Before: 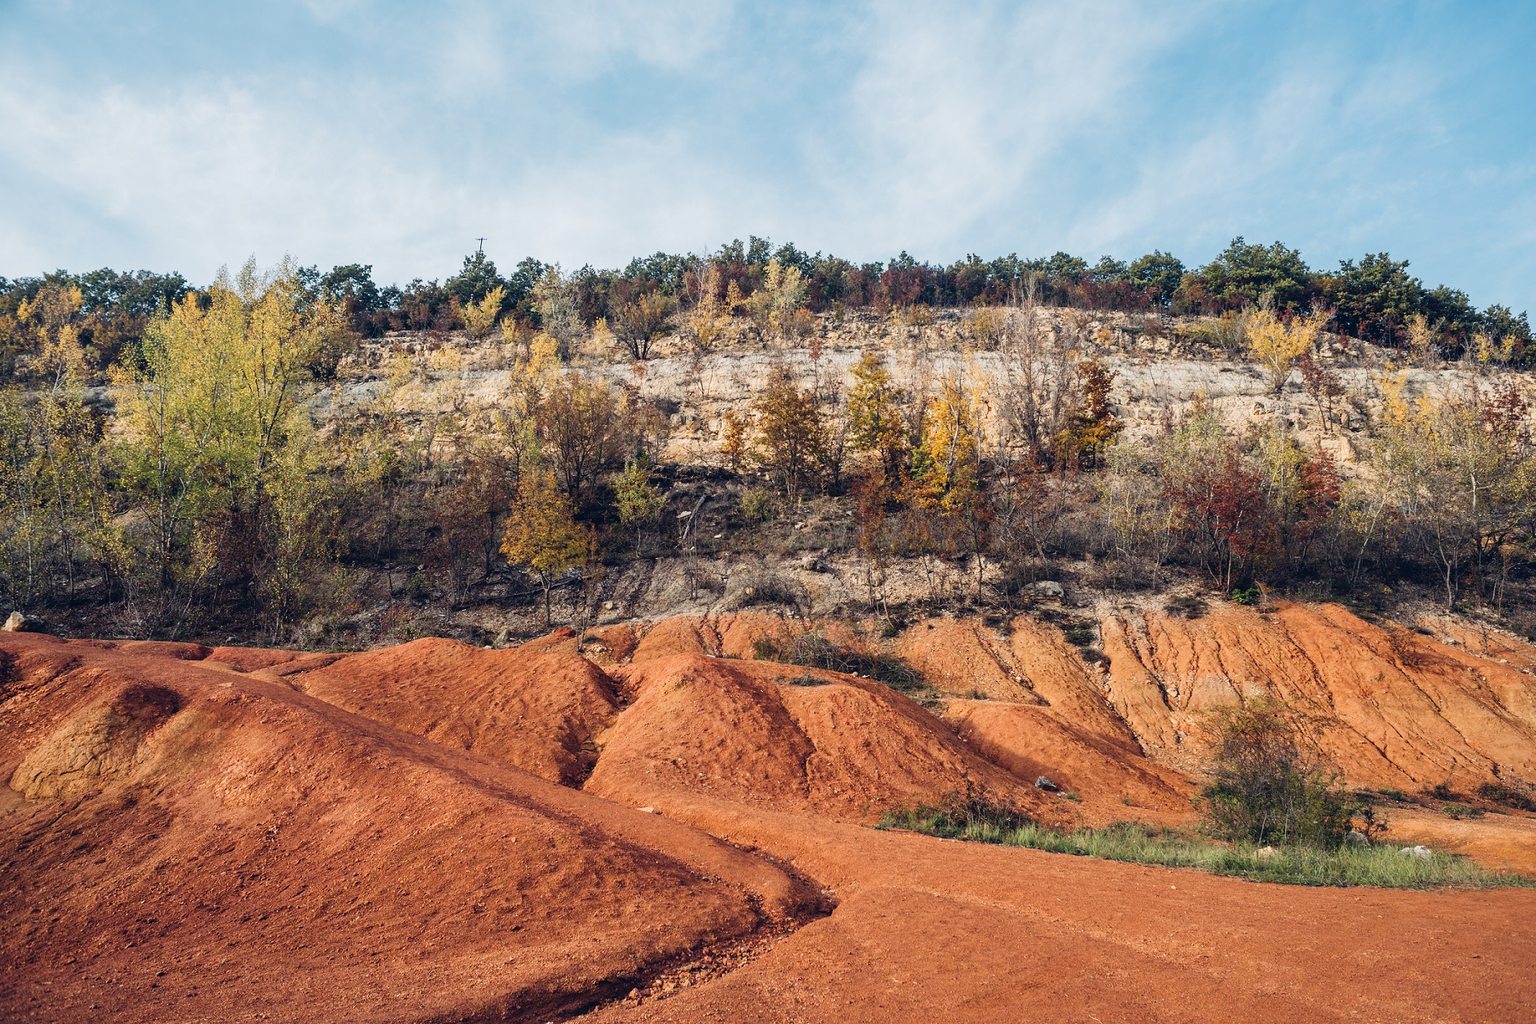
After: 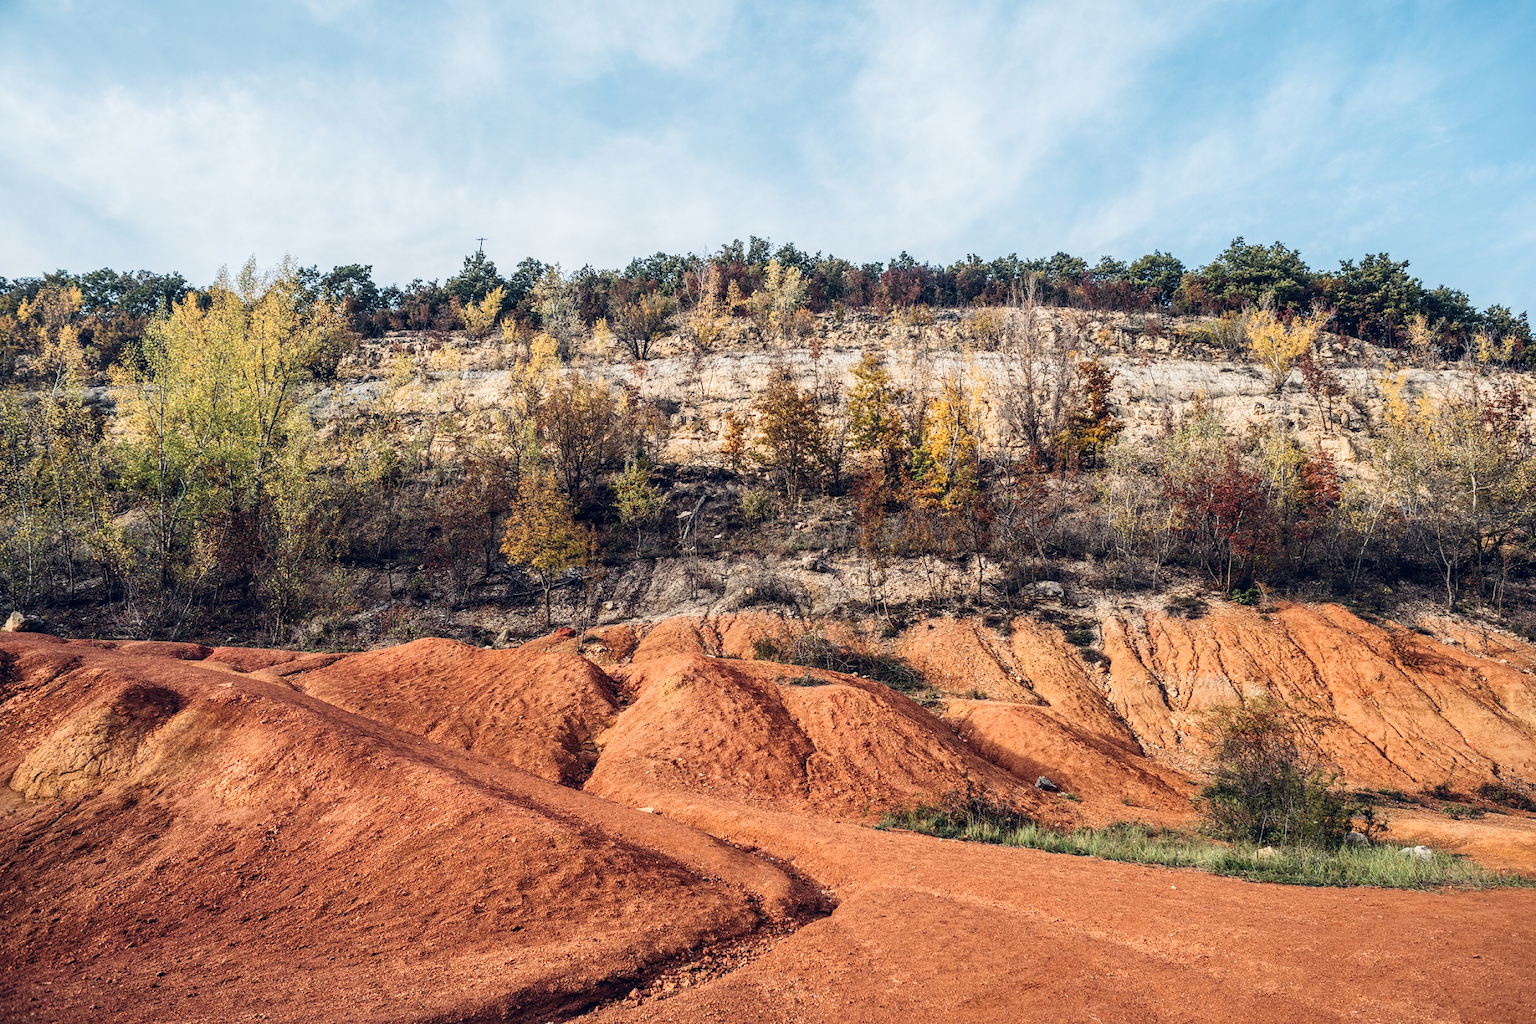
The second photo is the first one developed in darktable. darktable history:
contrast brightness saturation: contrast 0.15, brightness 0.05
white balance: emerald 1
rotate and perspective: automatic cropping off
local contrast: on, module defaults
